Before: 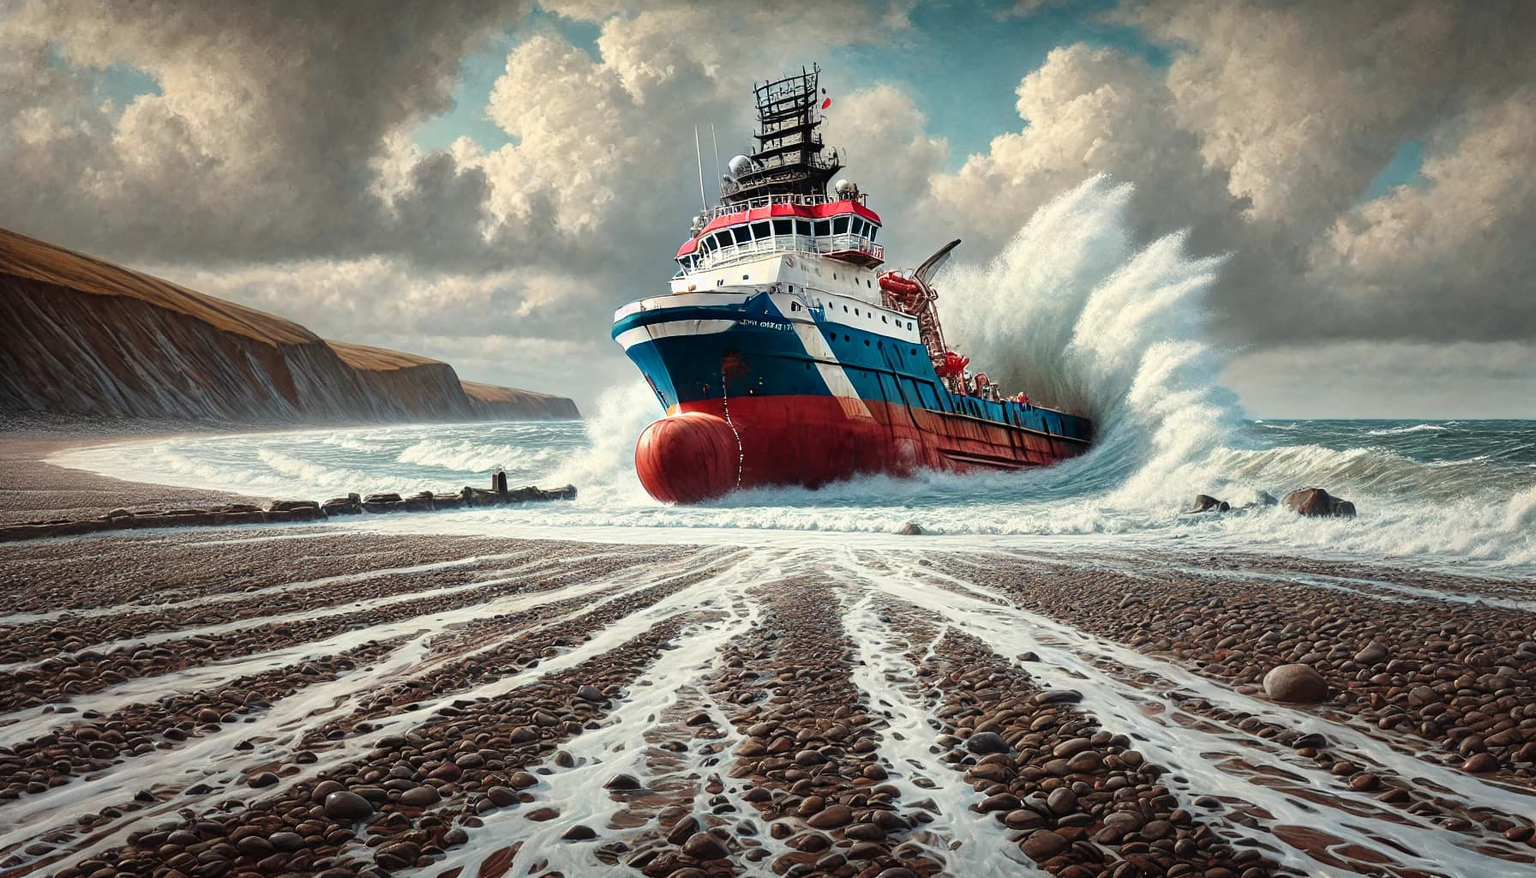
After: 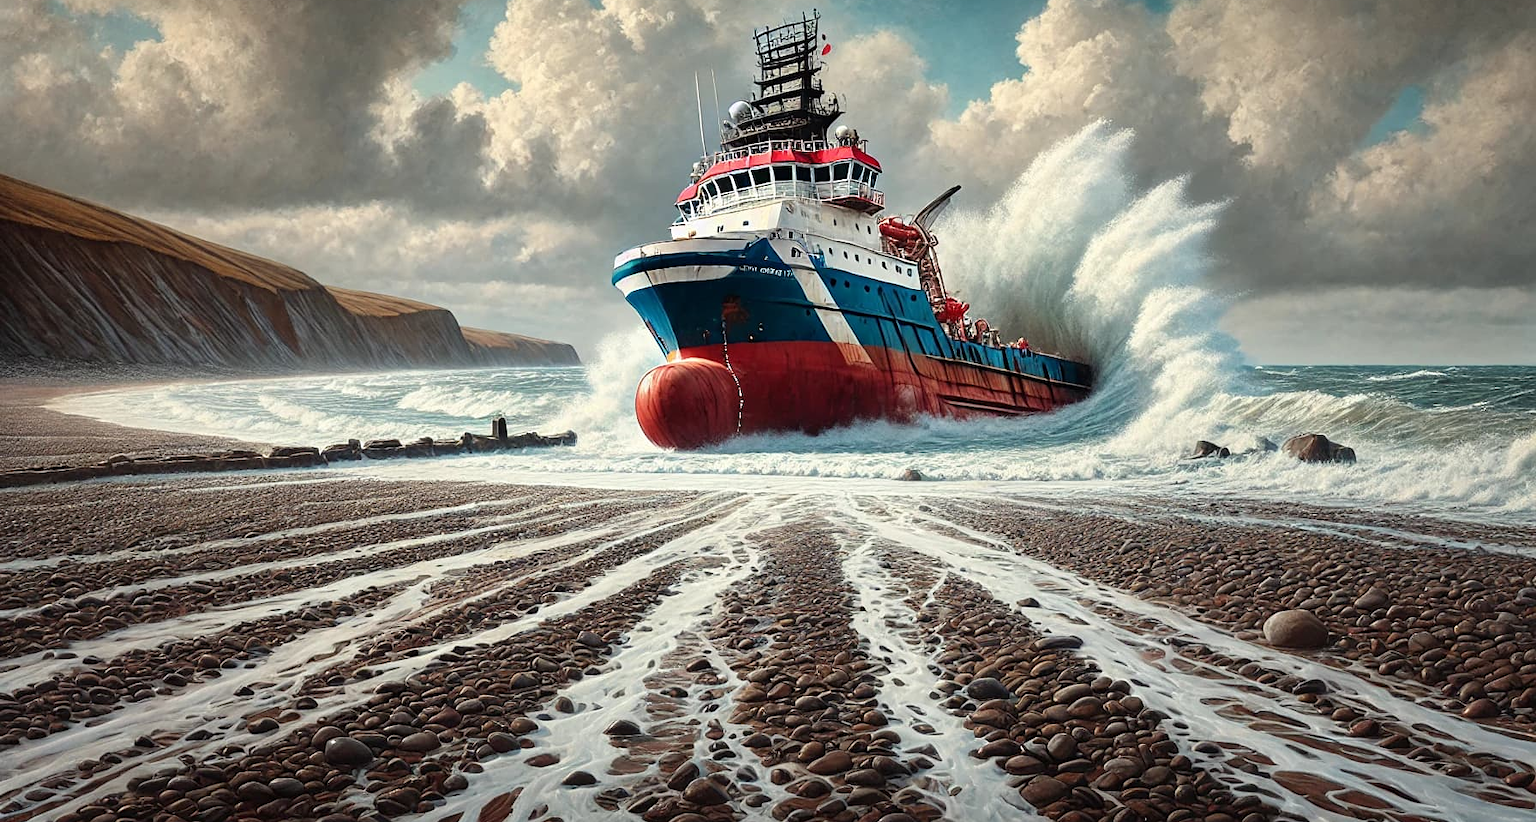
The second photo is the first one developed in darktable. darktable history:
crop and rotate: top 6.25%
sharpen: amount 0.2
